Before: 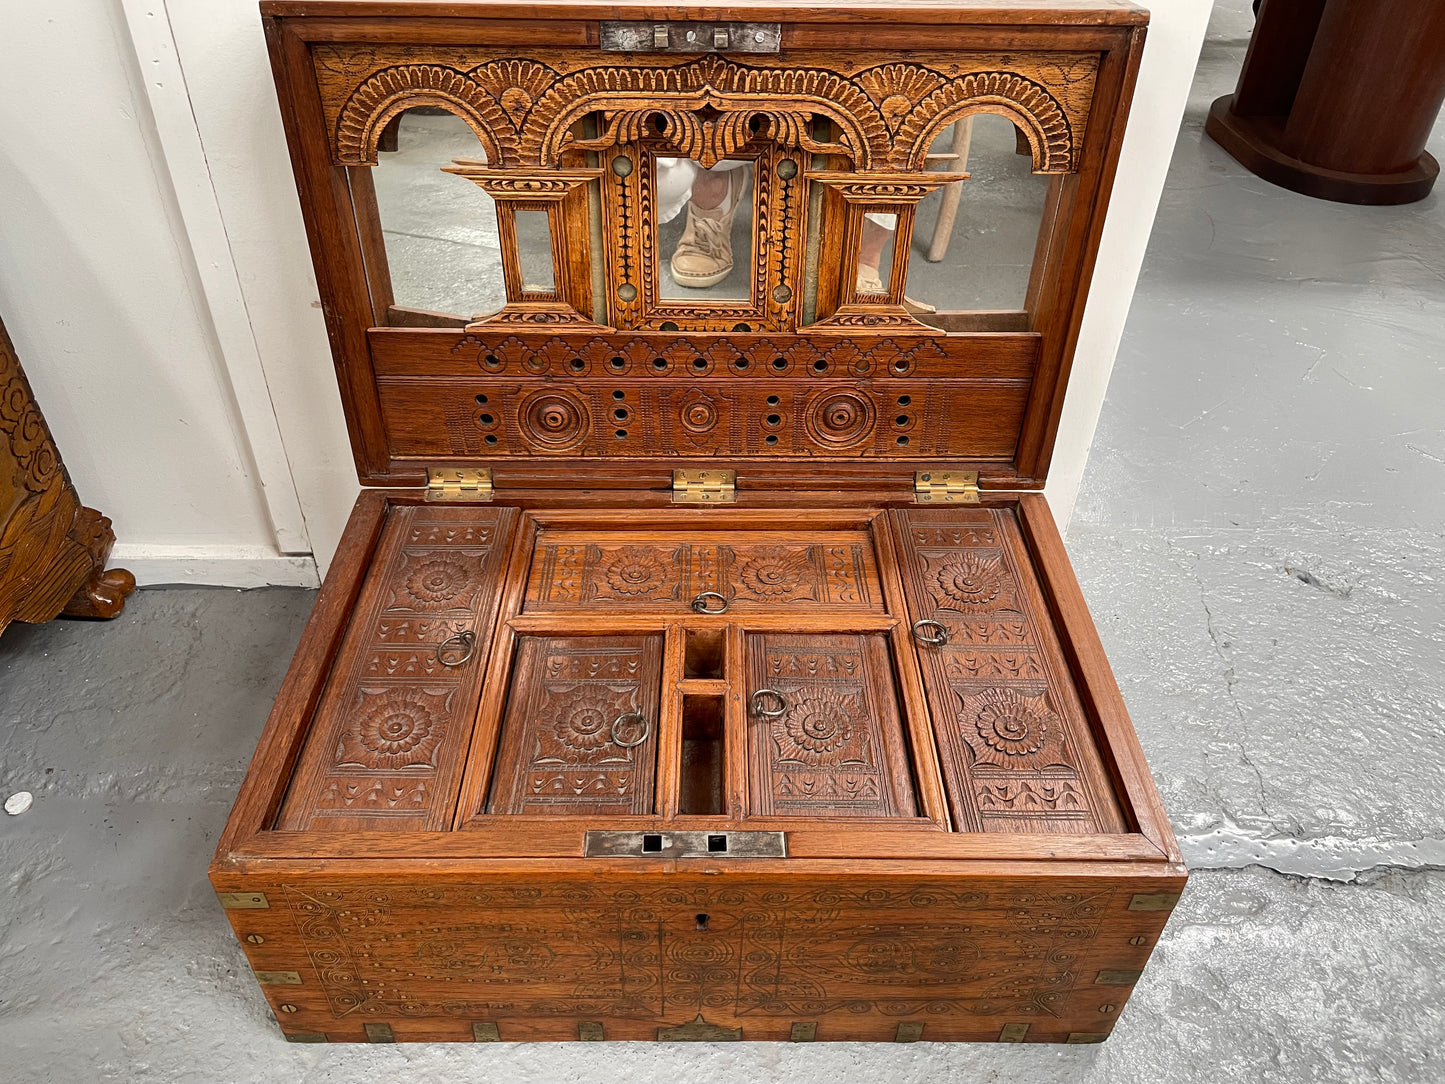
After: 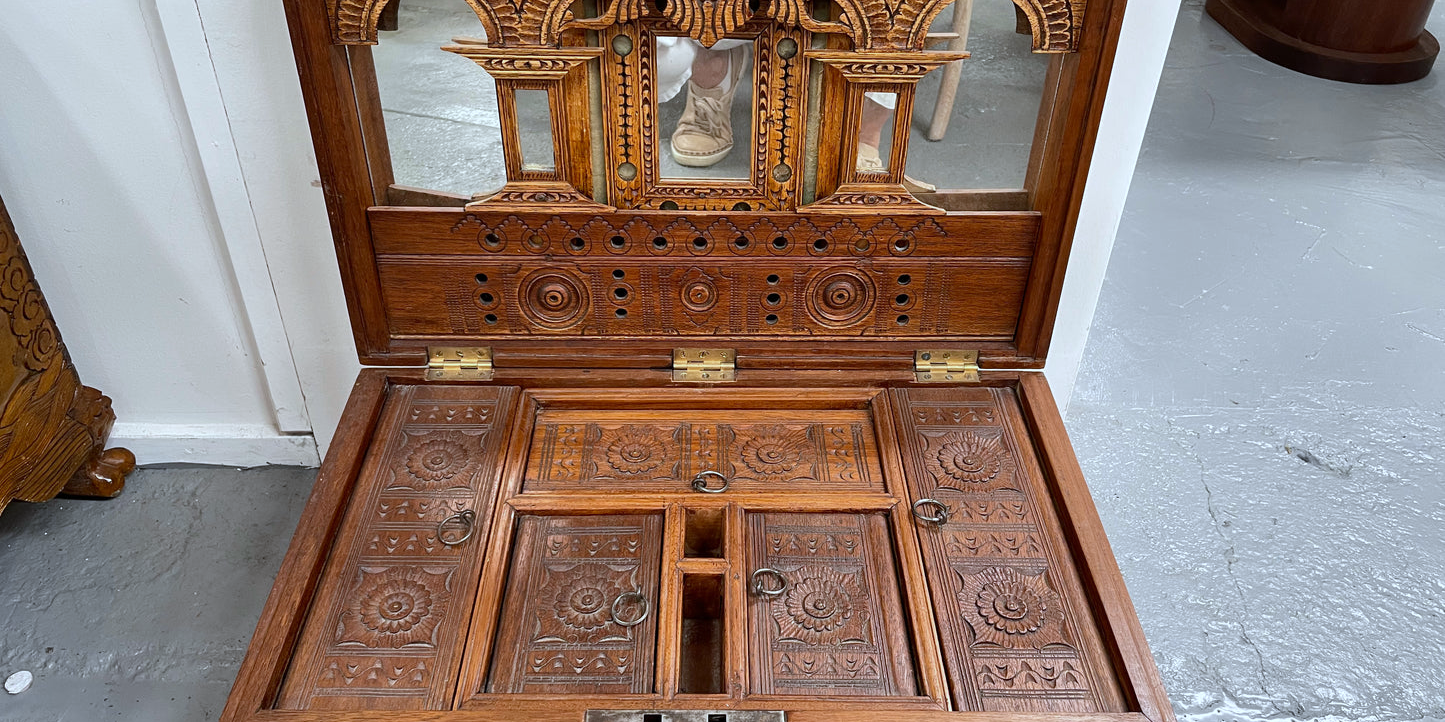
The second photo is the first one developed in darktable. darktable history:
crop: top 11.166%, bottom 22.168%
base curve: curves: ch0 [(0, 0) (0.989, 0.992)], preserve colors none
white balance: red 0.924, blue 1.095
